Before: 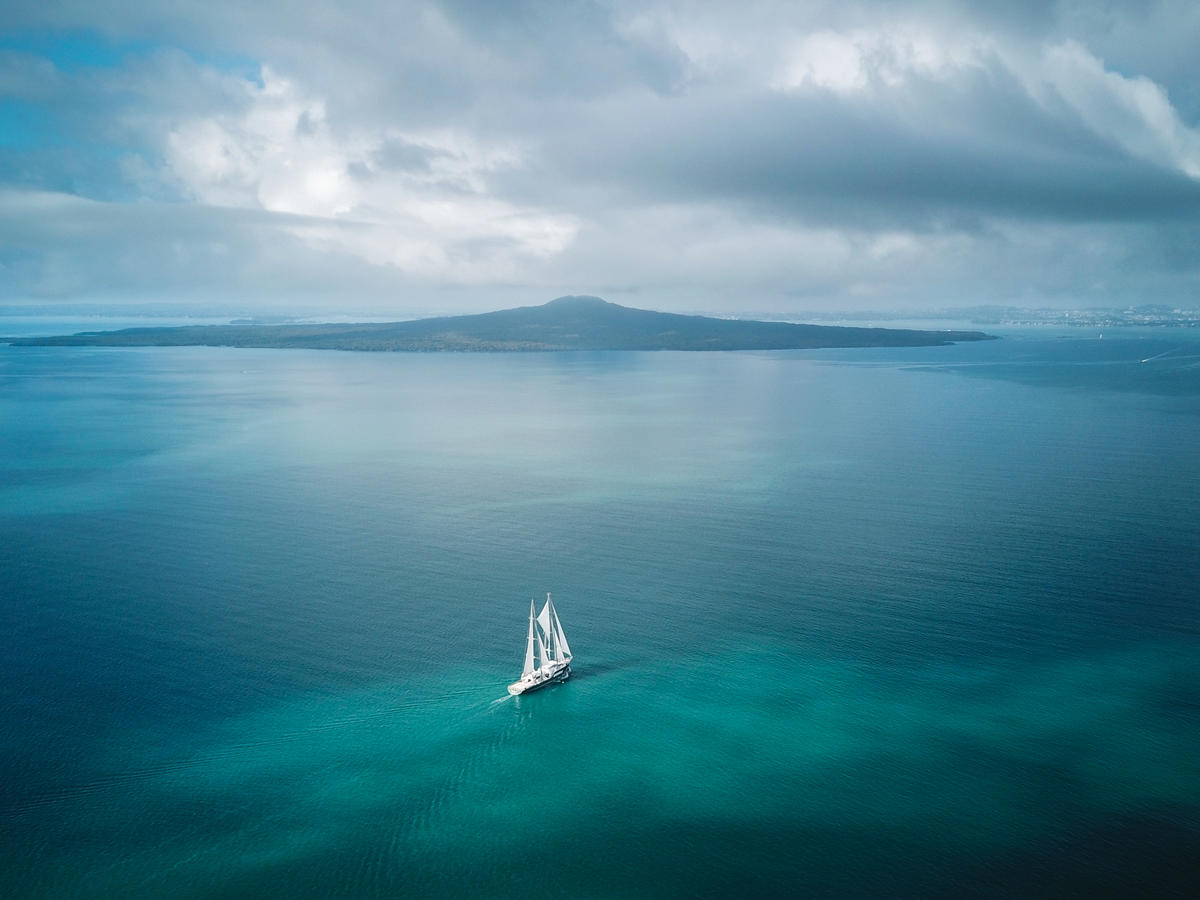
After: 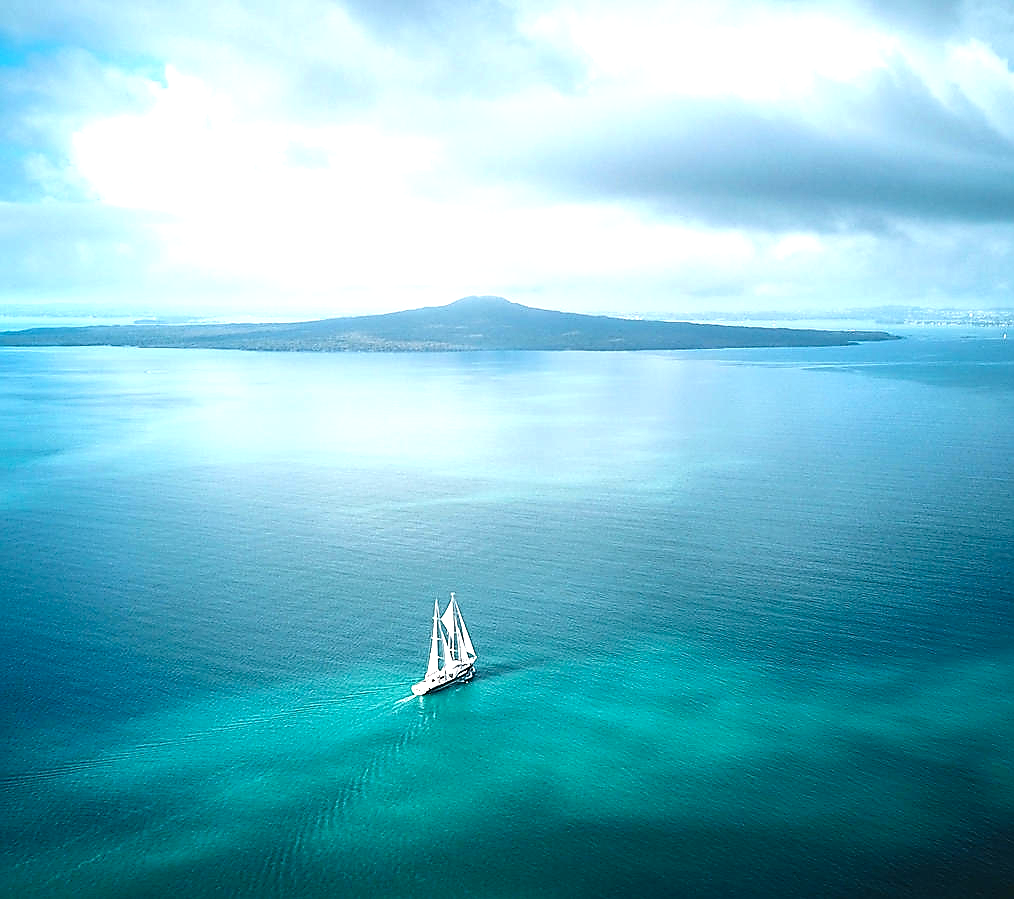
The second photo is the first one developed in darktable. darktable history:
levels: levels [0, 0.374, 0.749]
sharpen: radius 1.42, amount 1.247, threshold 0.796
local contrast: highlights 106%, shadows 99%, detail 120%, midtone range 0.2
crop: left 8.078%, right 7.422%
